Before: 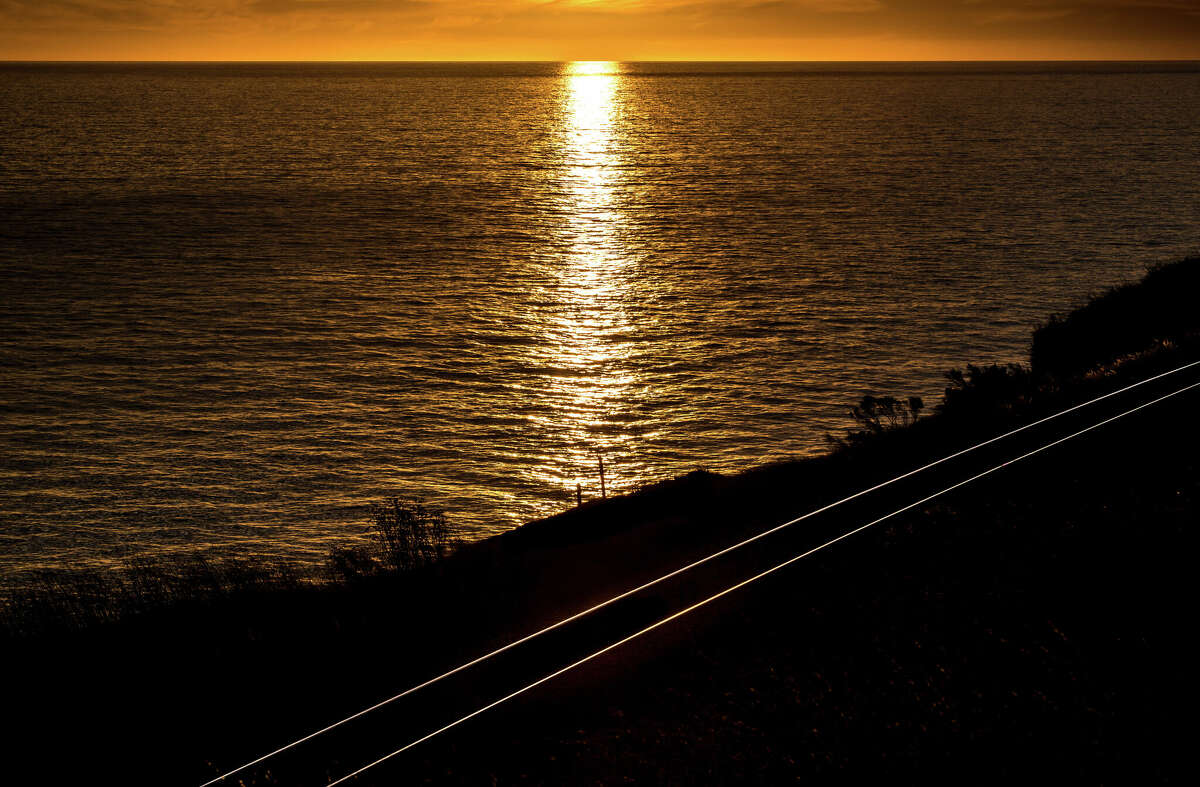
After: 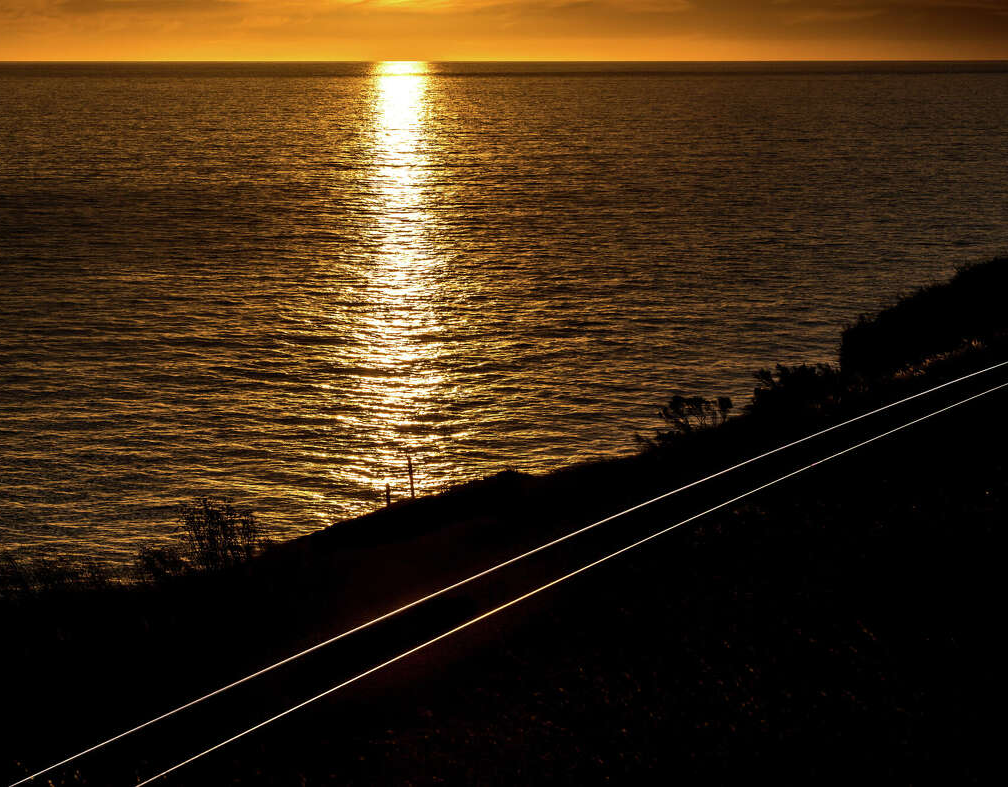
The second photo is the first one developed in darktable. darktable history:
crop: left 15.982%
exposure: exposure 0.014 EV, compensate highlight preservation false
